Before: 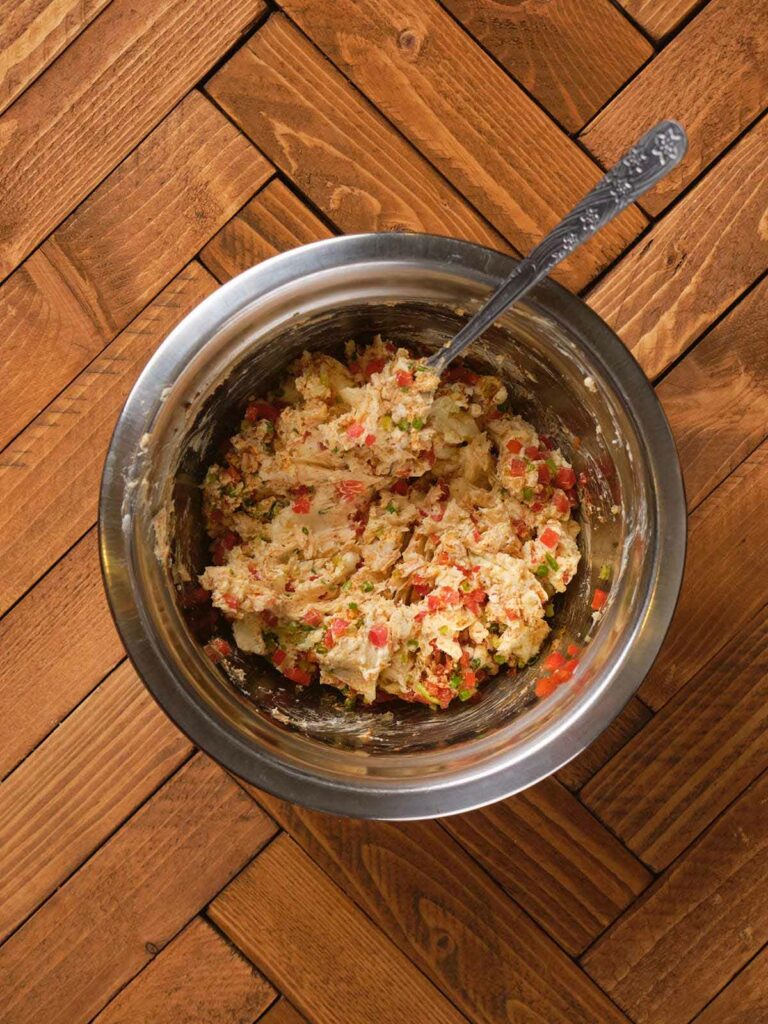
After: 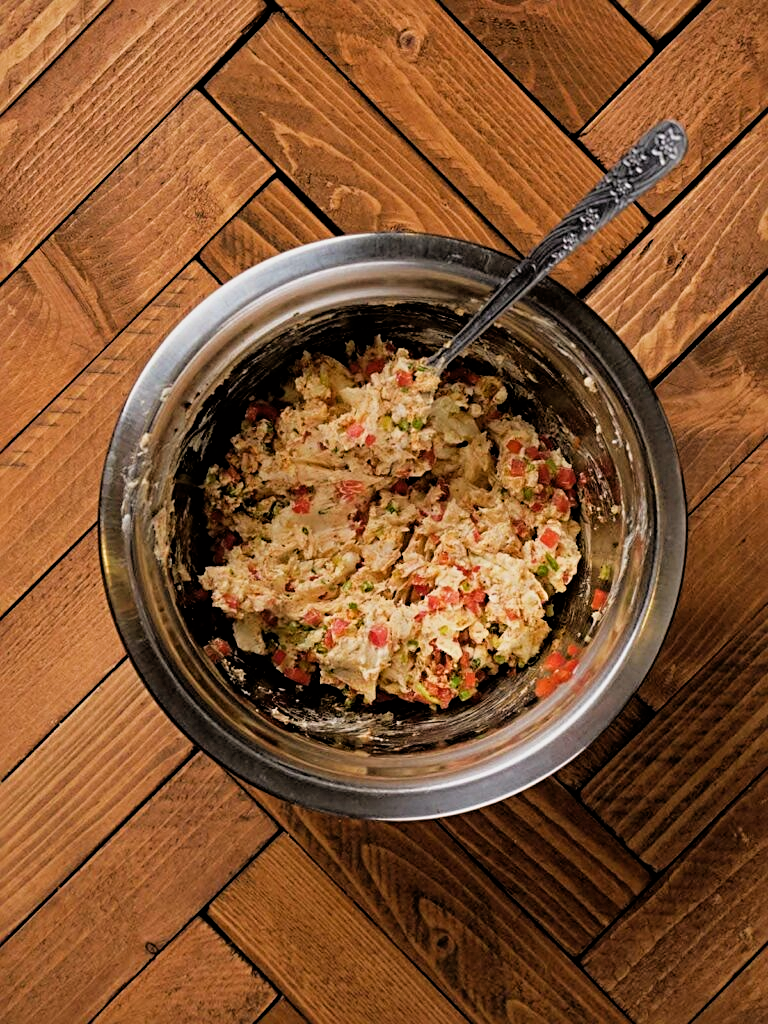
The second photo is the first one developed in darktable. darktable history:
filmic rgb: black relative exposure -3.86 EV, white relative exposure 3.48 EV, hardness 2.63, contrast 1.103
tone equalizer: on, module defaults
sharpen: radius 3.119
